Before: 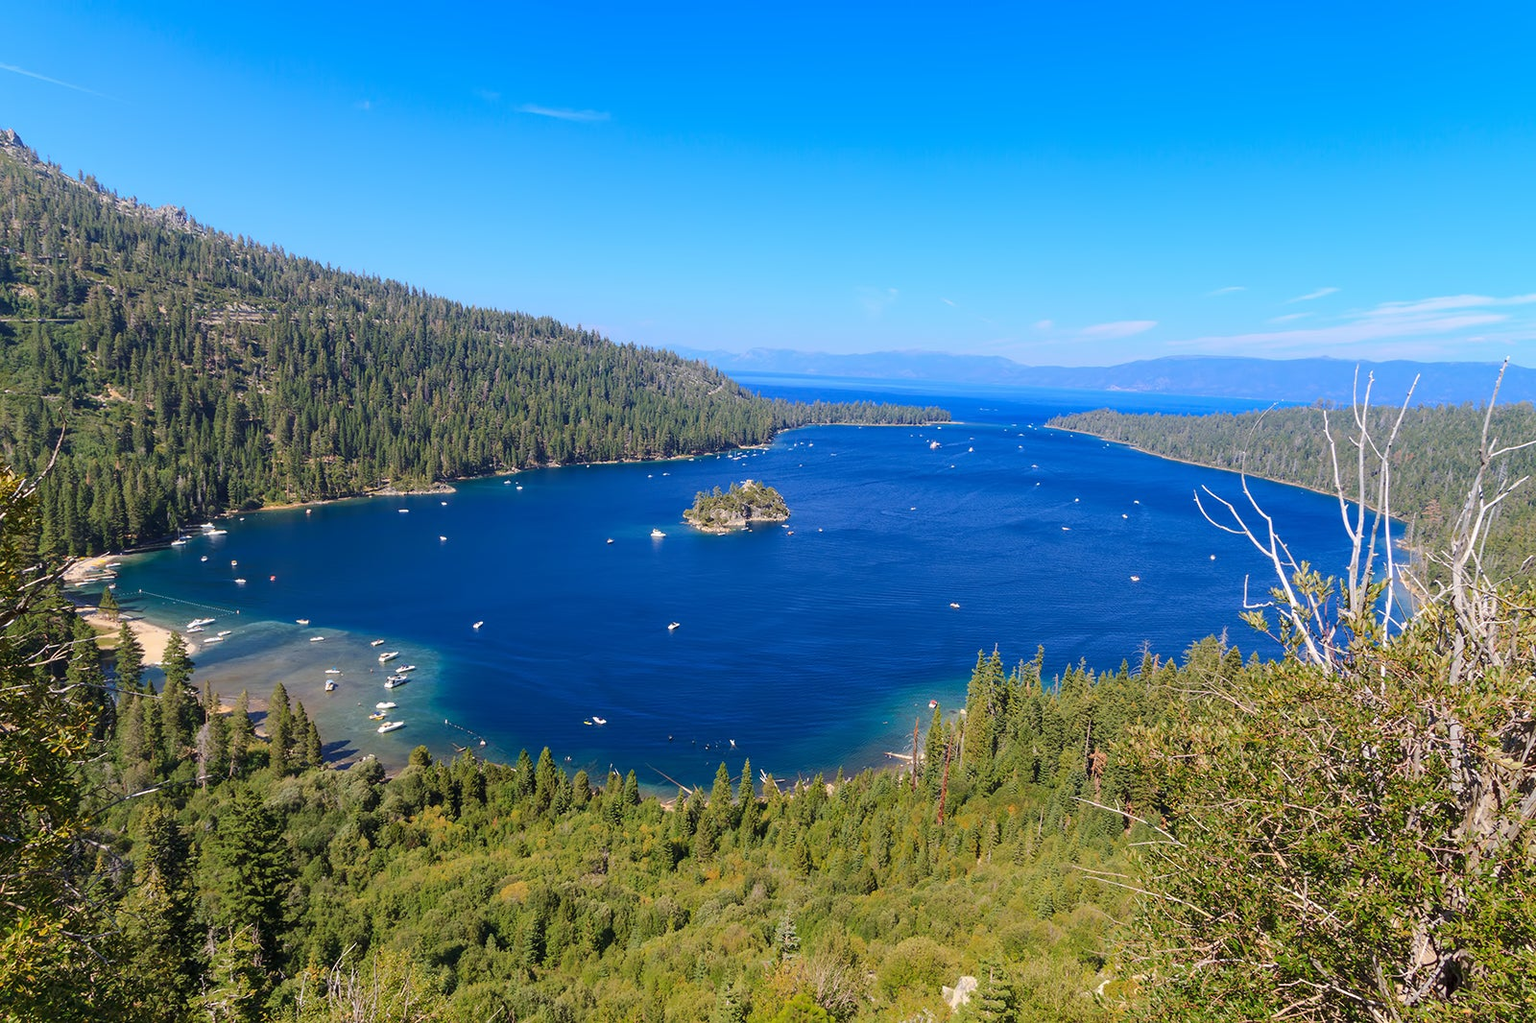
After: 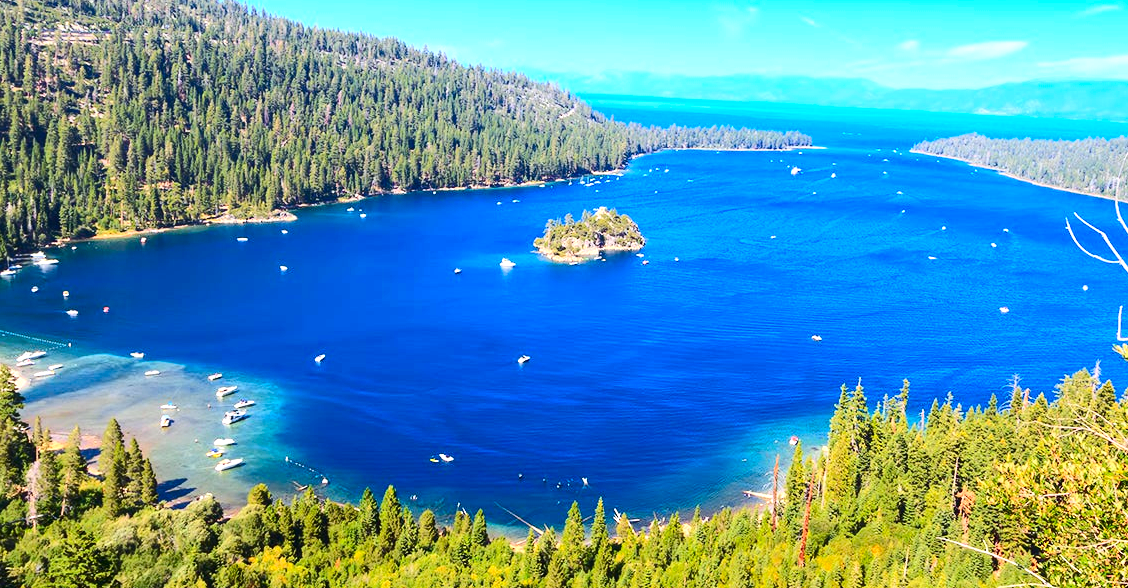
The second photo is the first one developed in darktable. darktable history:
crop: left 11.165%, top 27.535%, right 18.314%, bottom 17.262%
exposure: black level correction 0, exposure 0.949 EV, compensate exposure bias true, compensate highlight preservation false
tone curve: curves: ch0 [(0, 0.01) (0.037, 0.032) (0.131, 0.108) (0.275, 0.256) (0.483, 0.512) (0.61, 0.665) (0.696, 0.742) (0.792, 0.819) (0.911, 0.925) (0.997, 0.995)]; ch1 [(0, 0) (0.301, 0.3) (0.423, 0.421) (0.492, 0.488) (0.507, 0.503) (0.53, 0.532) (0.573, 0.586) (0.683, 0.702) (0.746, 0.77) (1, 1)]; ch2 [(0, 0) (0.246, 0.233) (0.36, 0.352) (0.415, 0.415) (0.485, 0.487) (0.502, 0.504) (0.525, 0.518) (0.539, 0.539) (0.587, 0.594) (0.636, 0.652) (0.711, 0.729) (0.845, 0.855) (0.998, 0.977)], color space Lab, independent channels, preserve colors none
contrast brightness saturation: contrast 0.177, saturation 0.306
